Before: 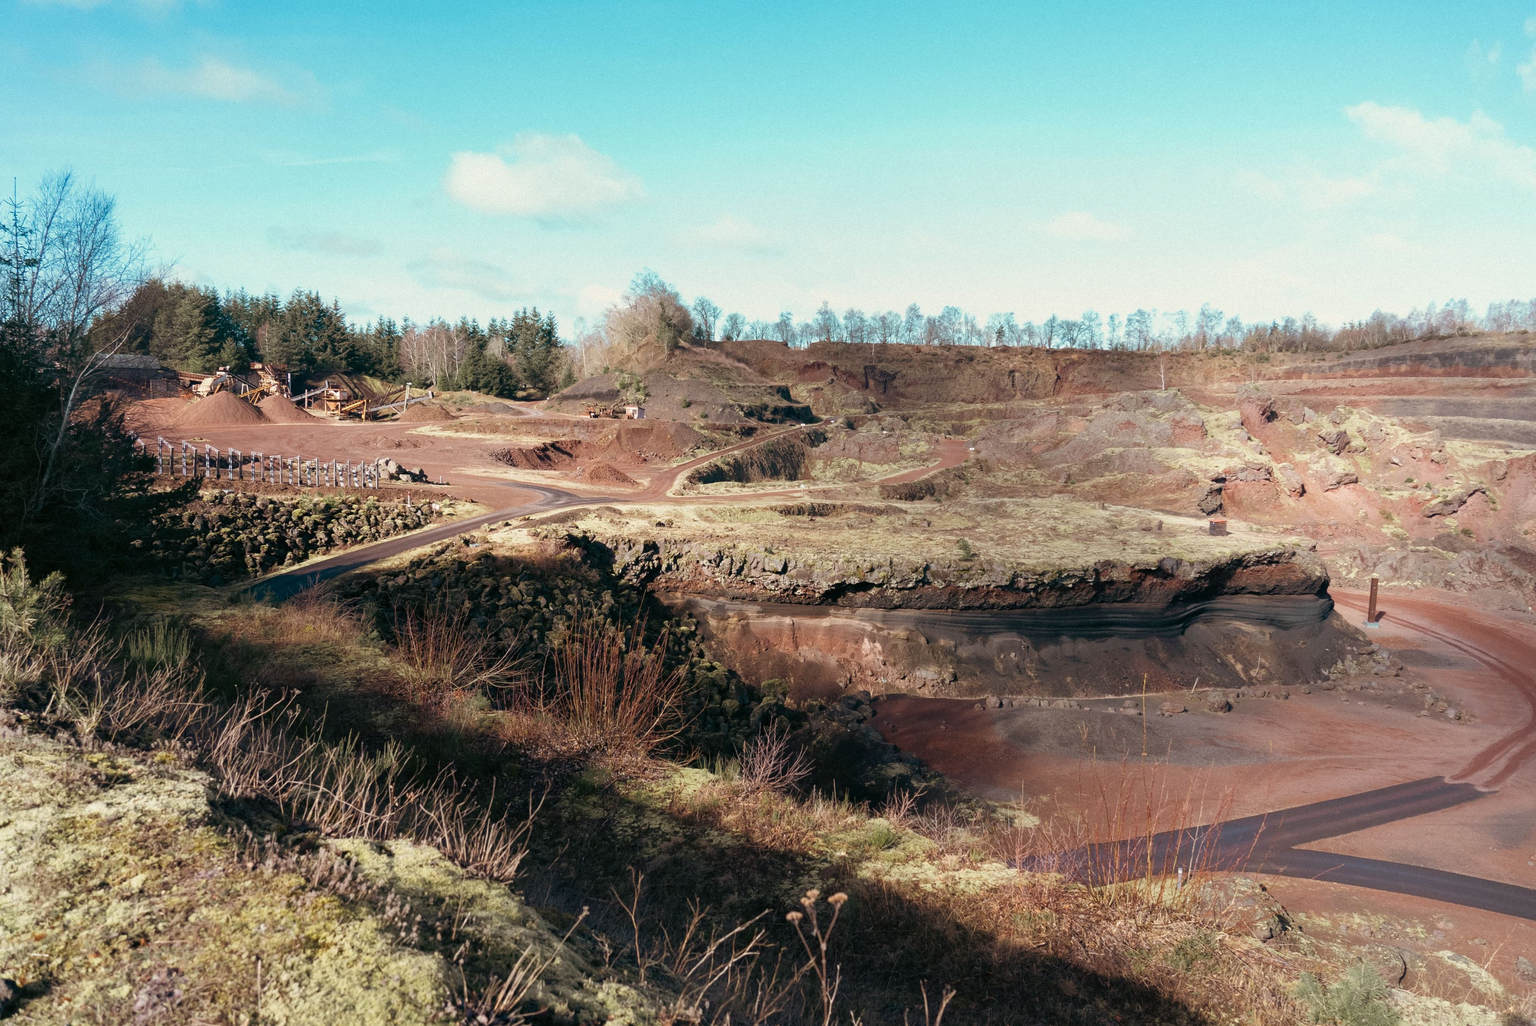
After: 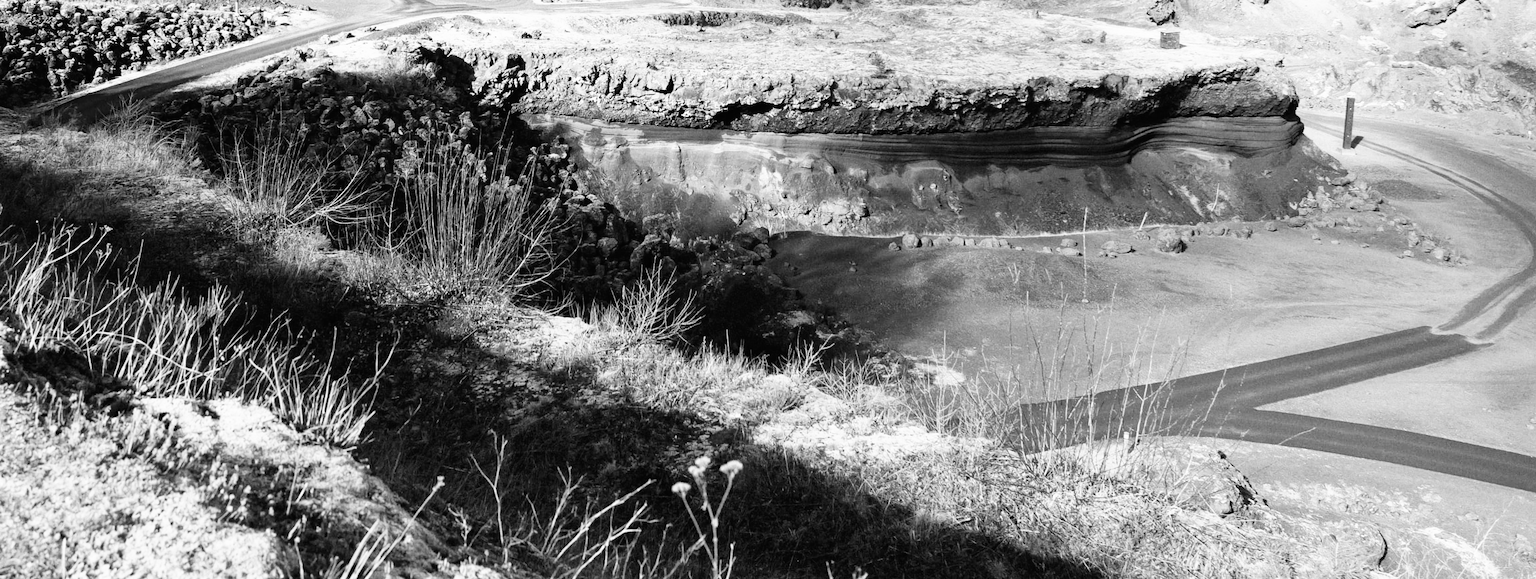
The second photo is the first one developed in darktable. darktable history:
base curve: curves: ch0 [(0, 0) (0.007, 0.004) (0.027, 0.03) (0.046, 0.07) (0.207, 0.54) (0.442, 0.872) (0.673, 0.972) (1, 1)], preserve colors none
shadows and highlights: shadows 29.32, highlights -29.32, low approximation 0.01, soften with gaussian
crop and rotate: left 13.306%, top 48.129%, bottom 2.928%
monochrome: on, module defaults
